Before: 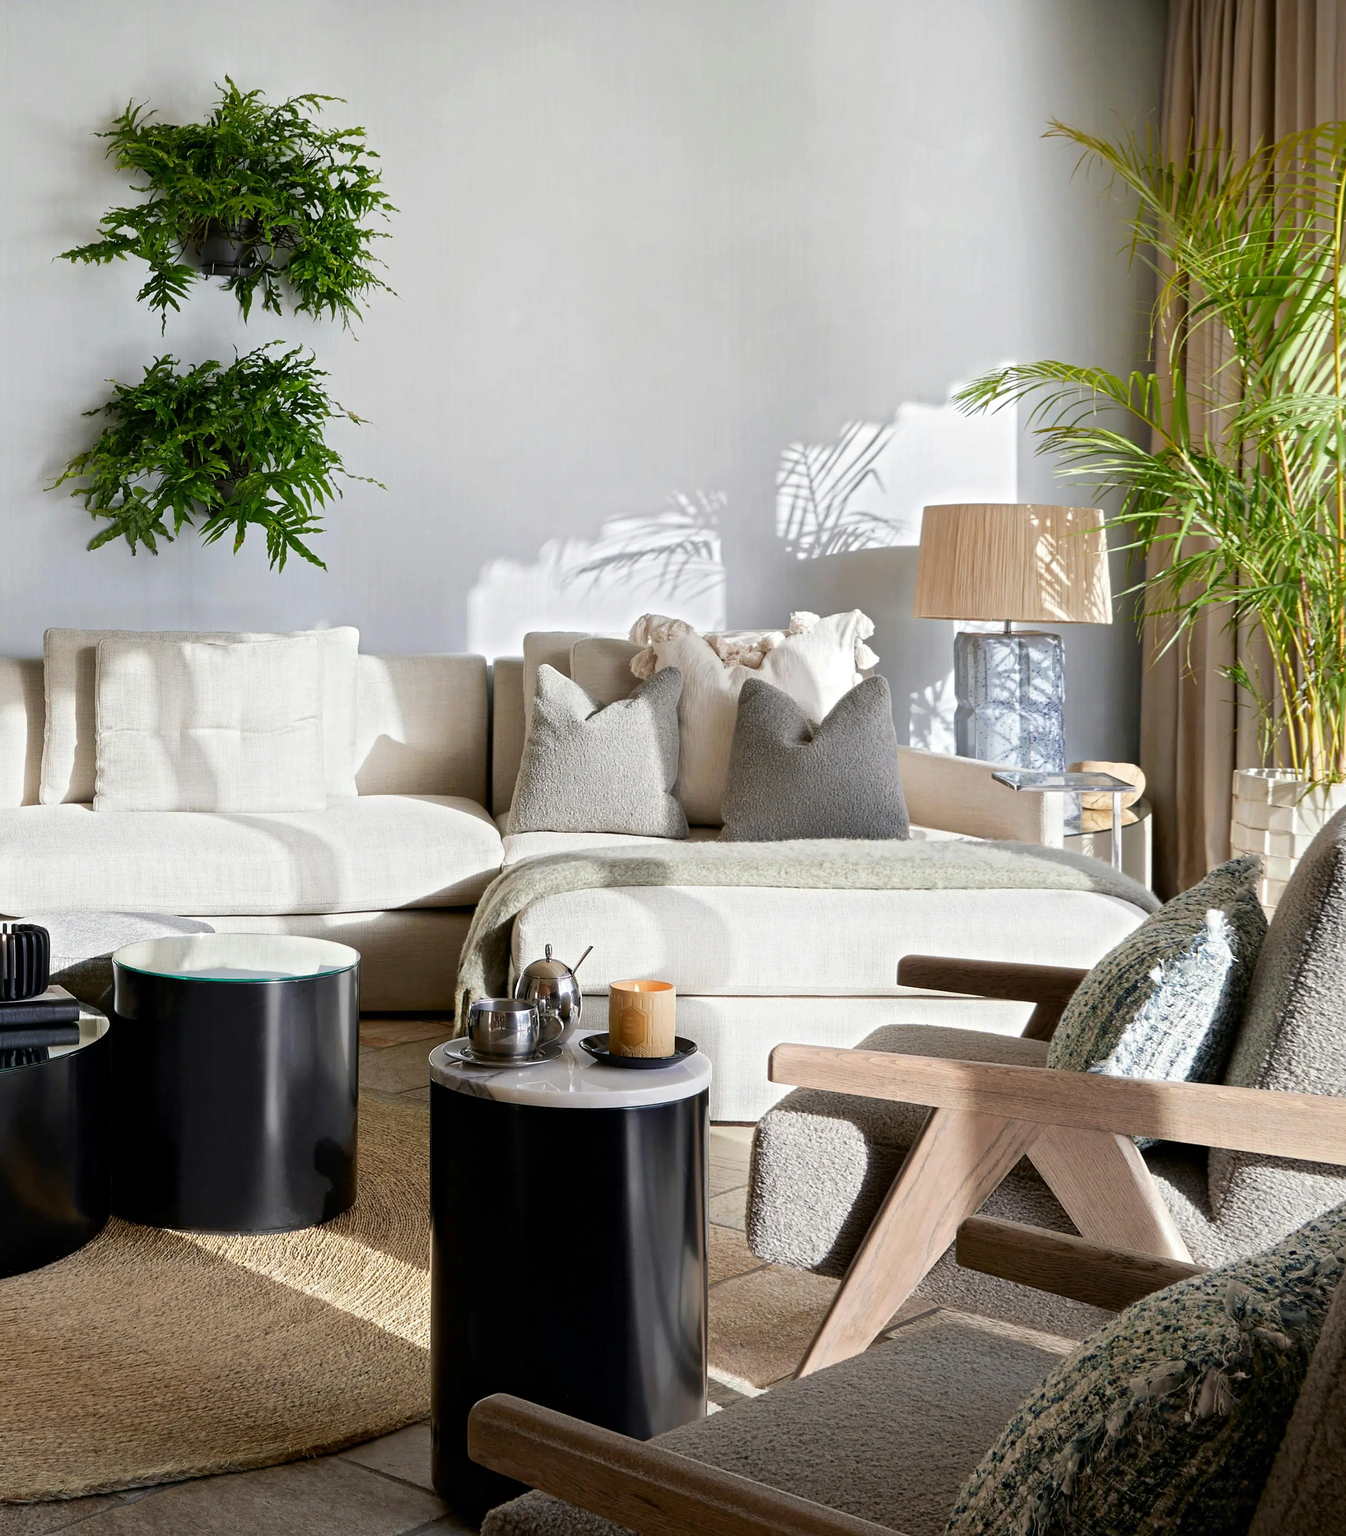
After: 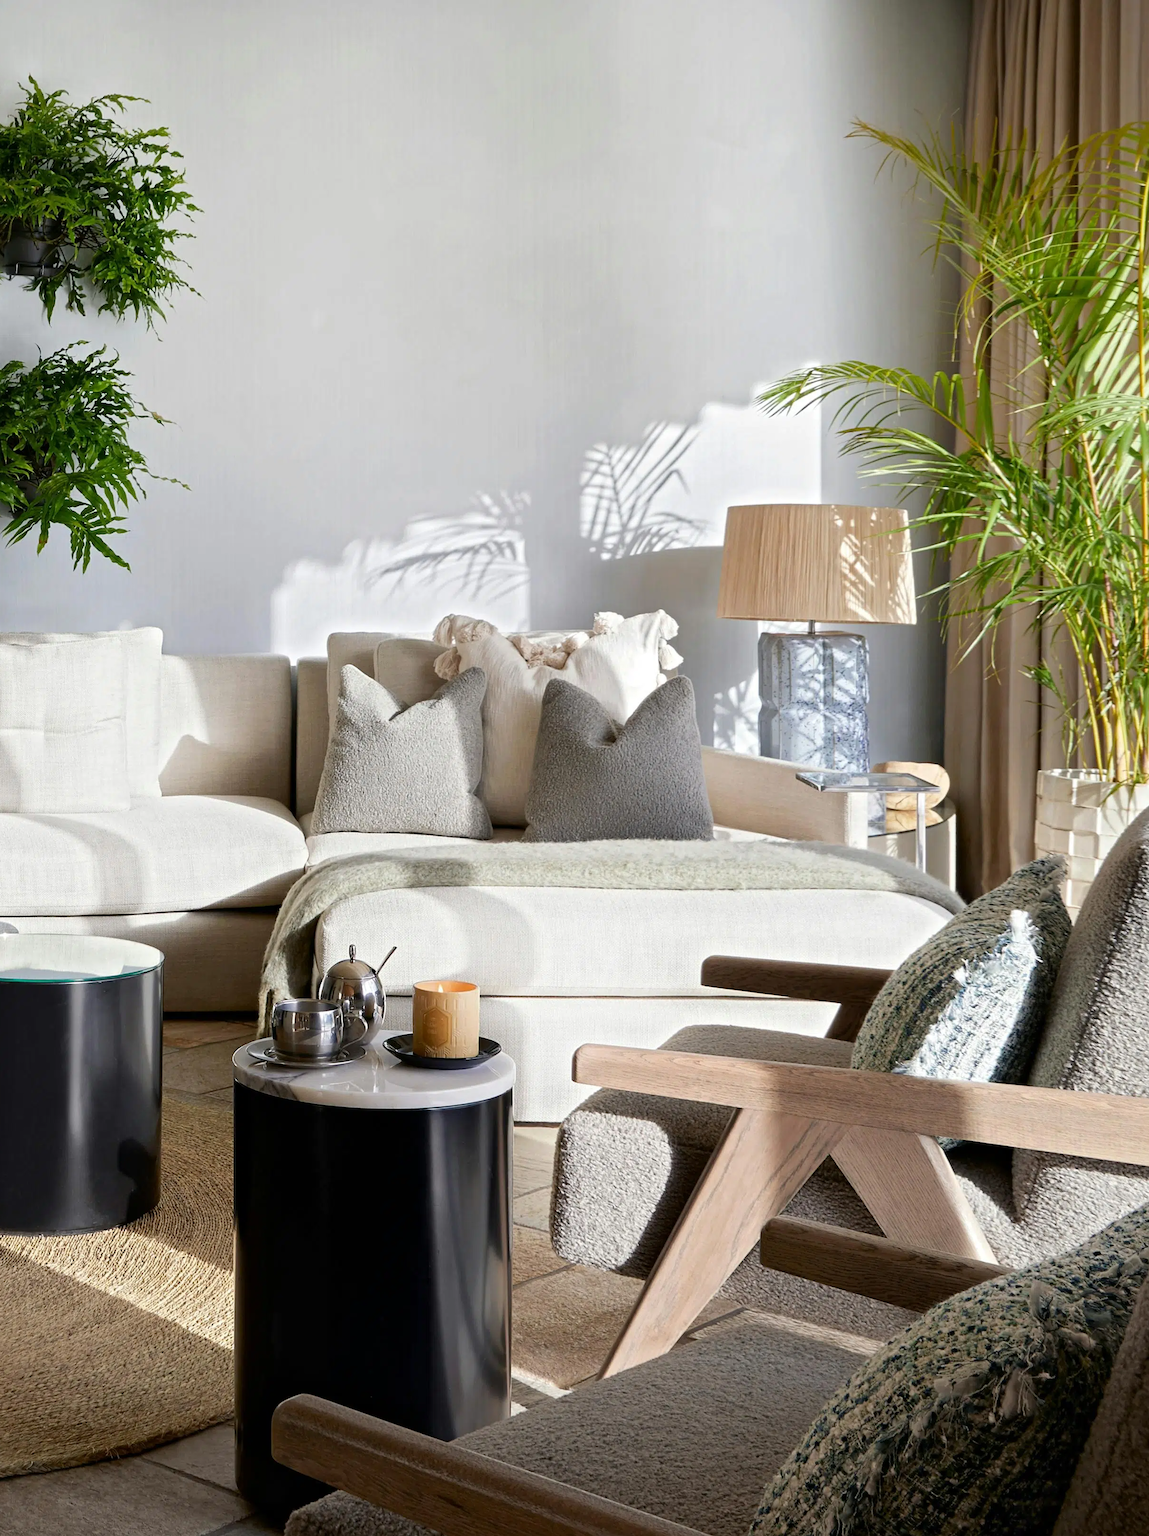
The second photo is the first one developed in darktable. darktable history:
crop and rotate: left 14.641%
